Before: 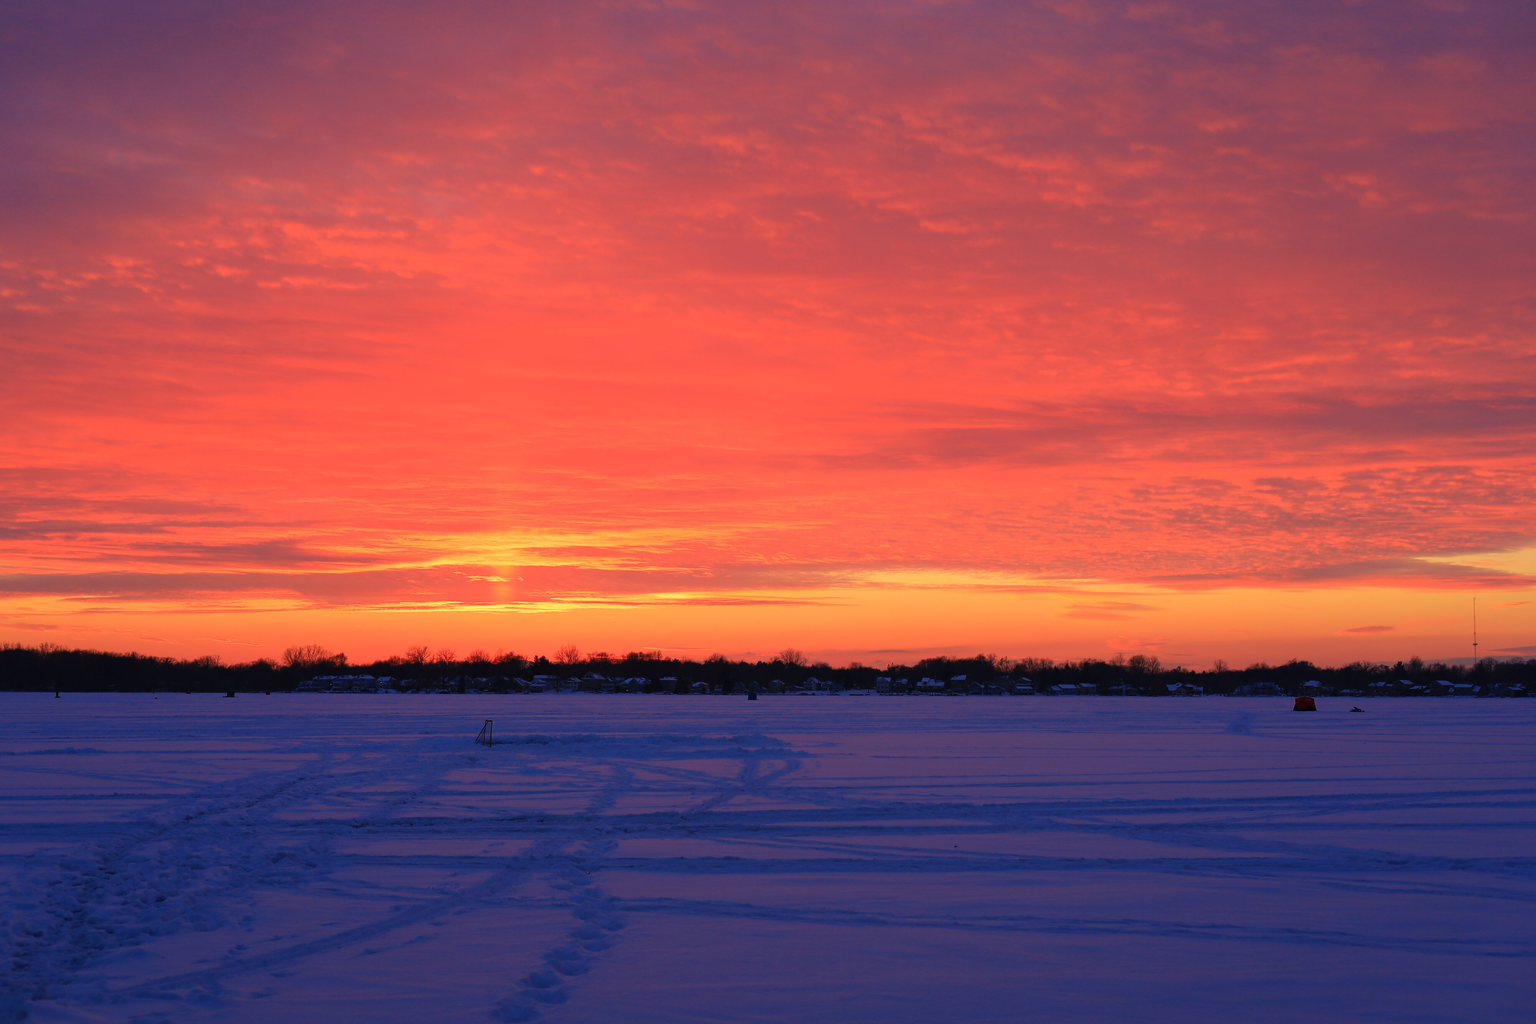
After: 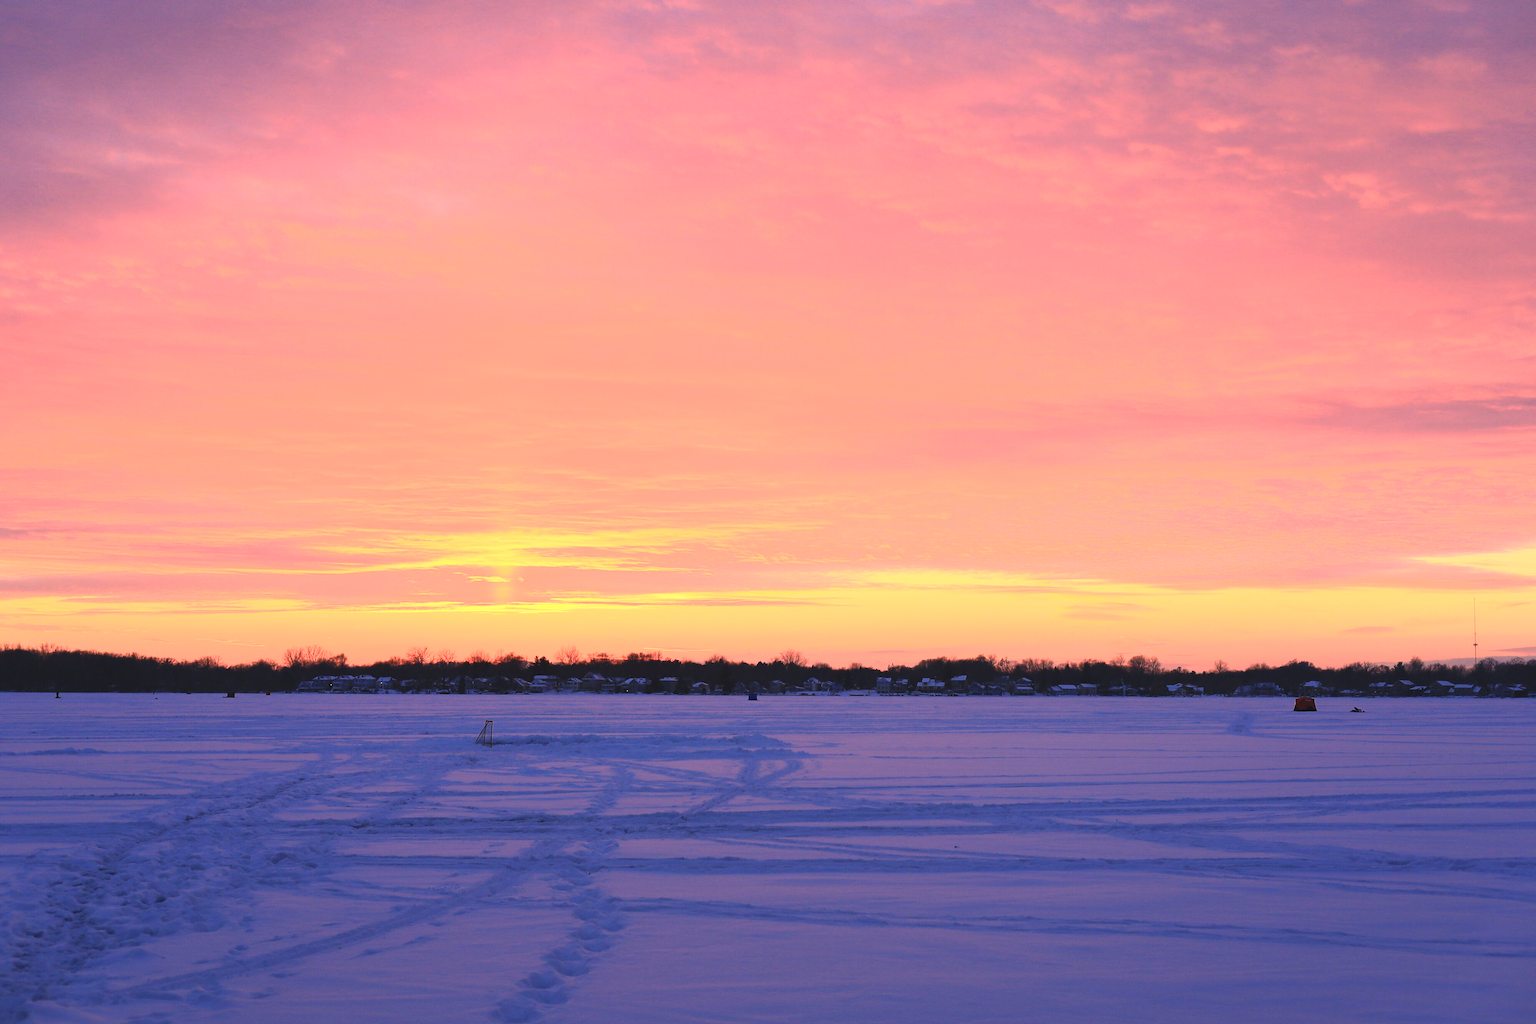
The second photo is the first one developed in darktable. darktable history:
contrast brightness saturation: contrast 0.39, brightness 0.53
exposure: exposure 0.375 EV, compensate highlight preservation false
